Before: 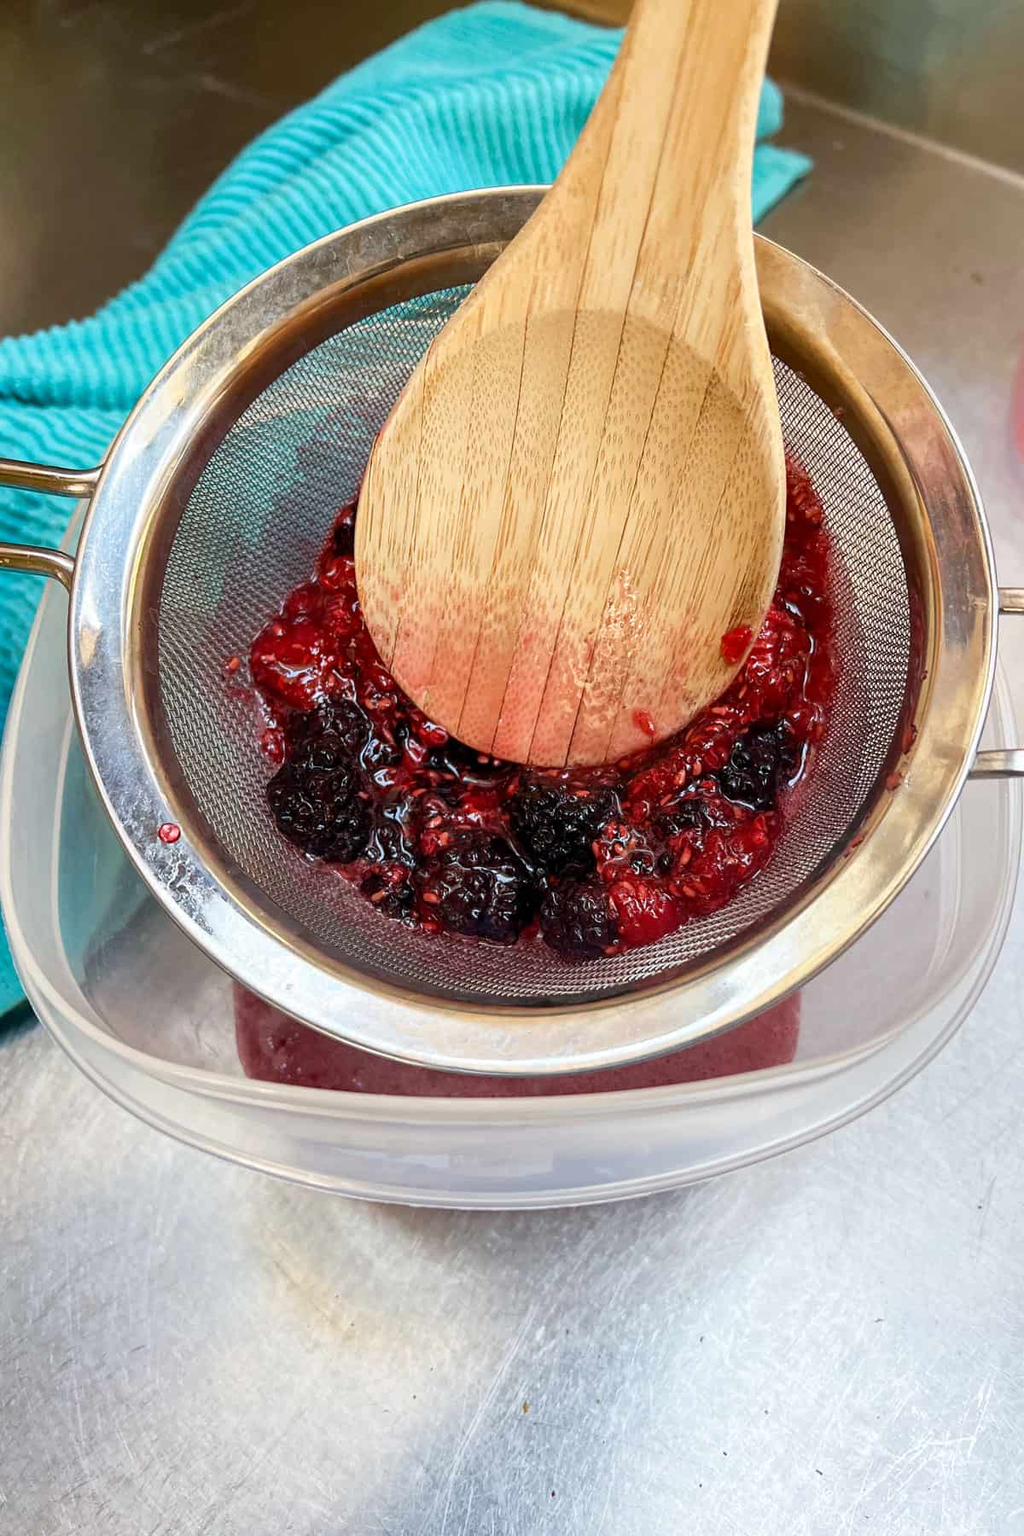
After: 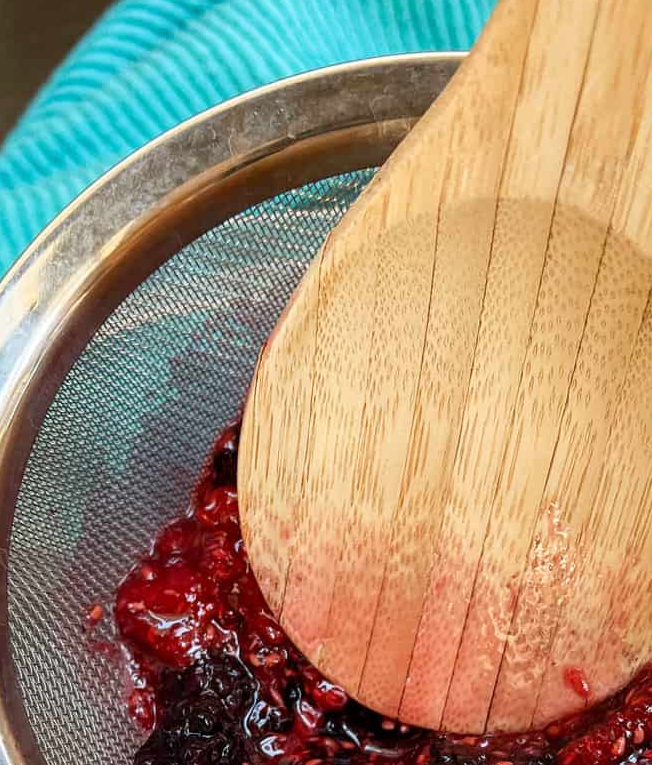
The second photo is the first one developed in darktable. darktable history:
crop: left 14.86%, top 9.17%, right 30.763%, bottom 48.298%
